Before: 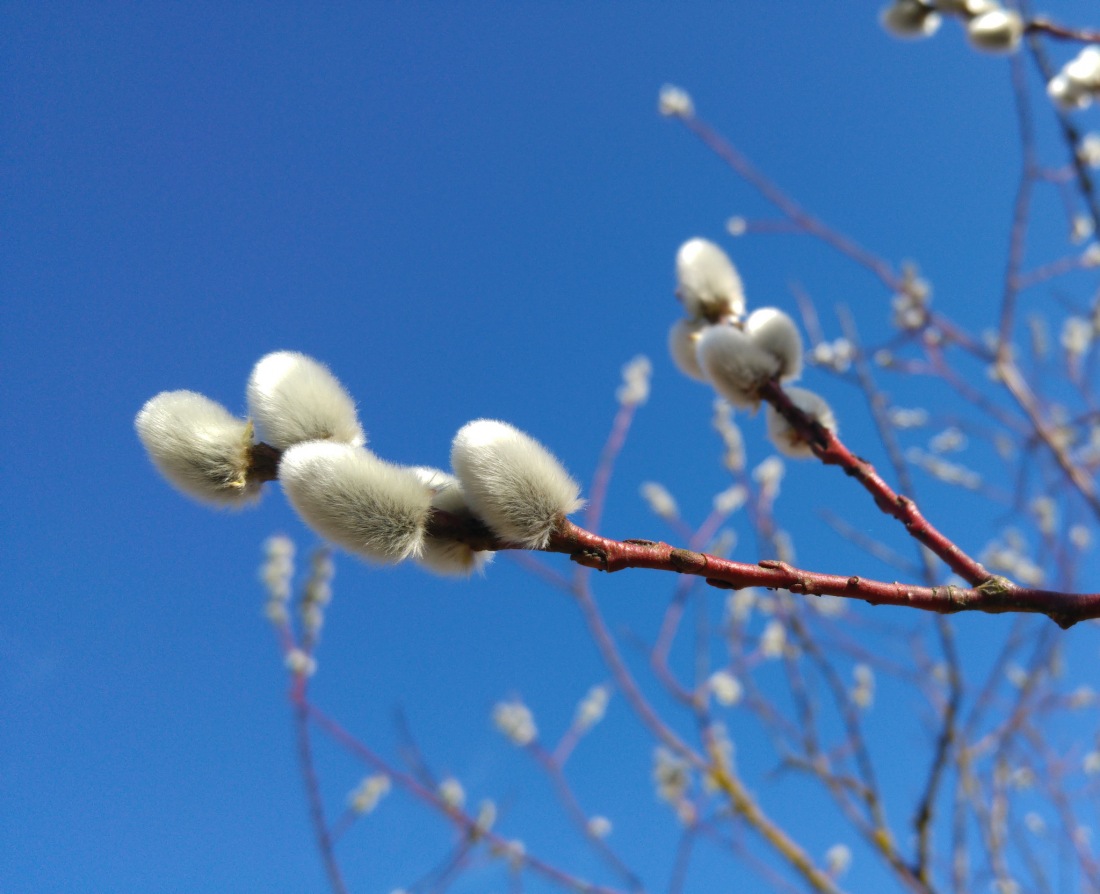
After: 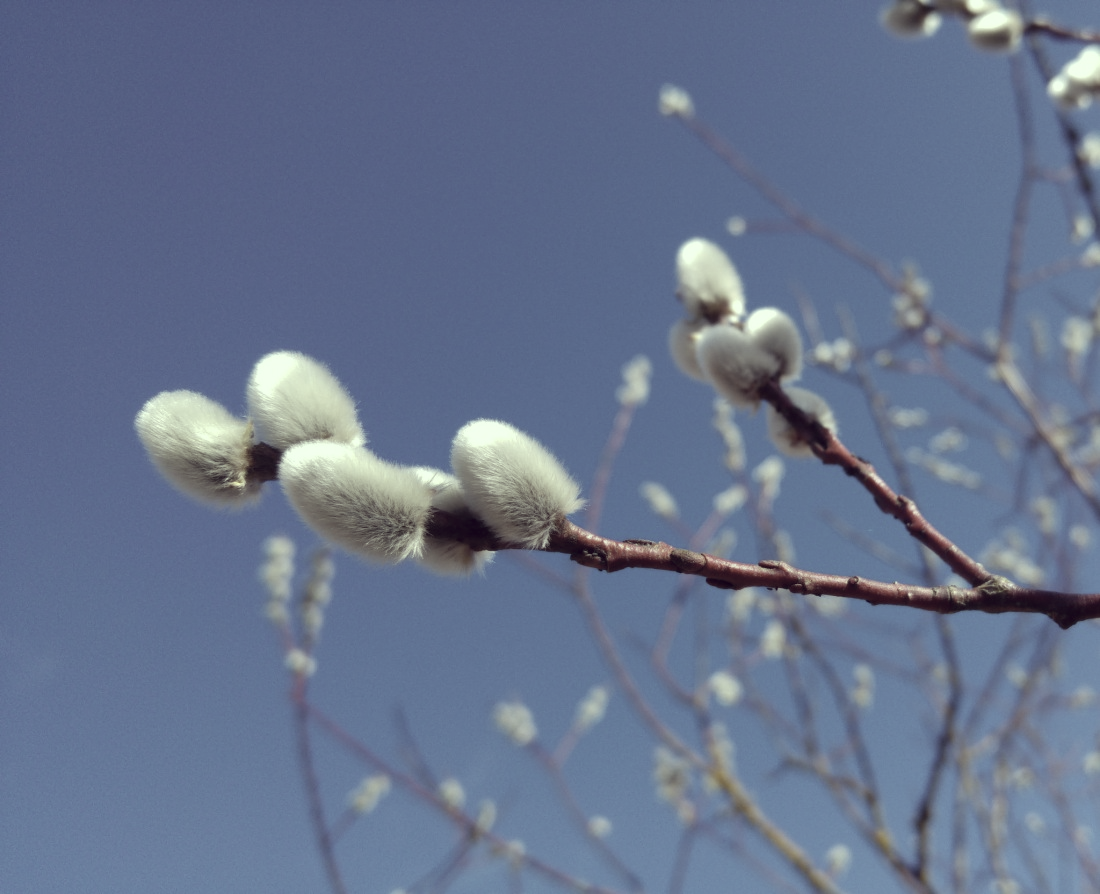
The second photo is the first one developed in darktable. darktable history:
color correction: highlights a* -20.73, highlights b* 20.33, shadows a* 19.63, shadows b* -20.66, saturation 0.417
